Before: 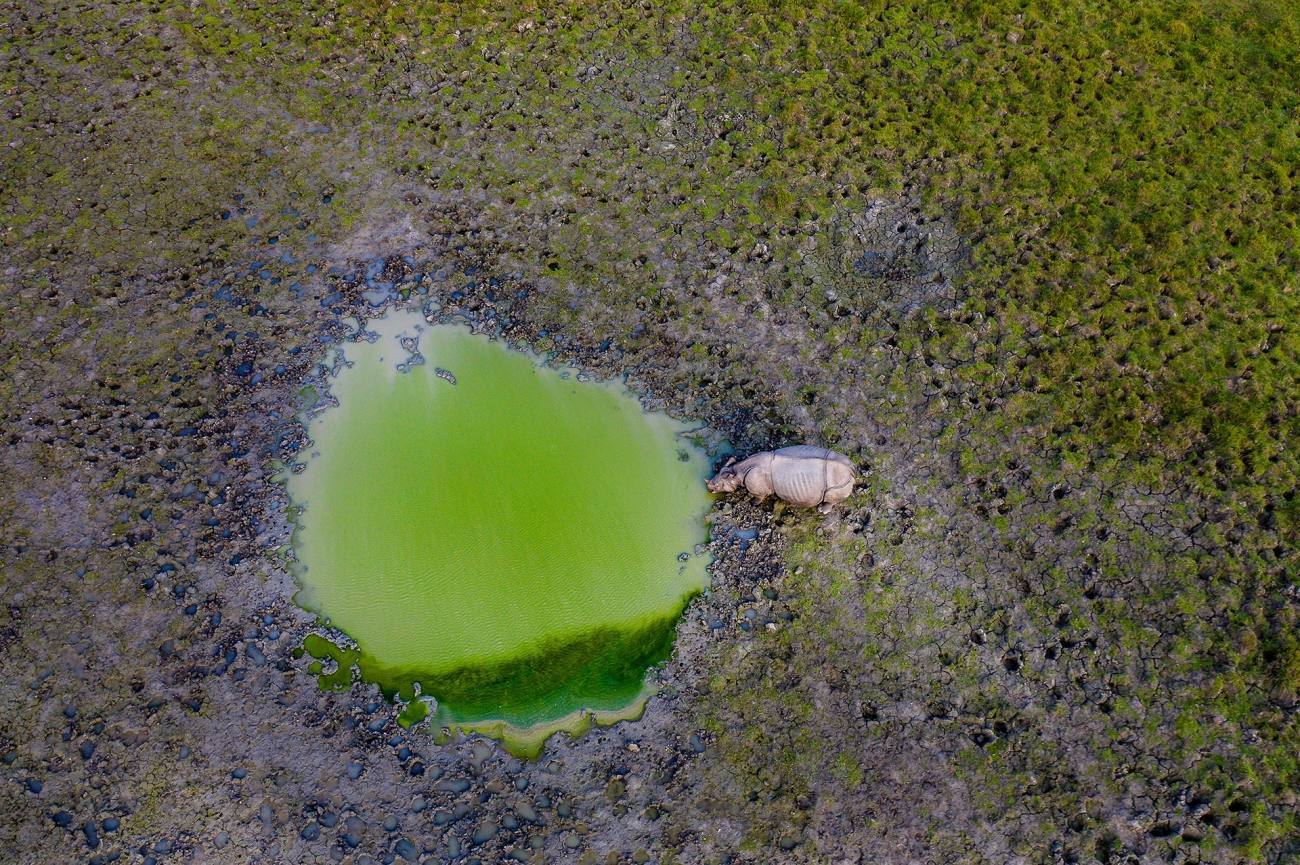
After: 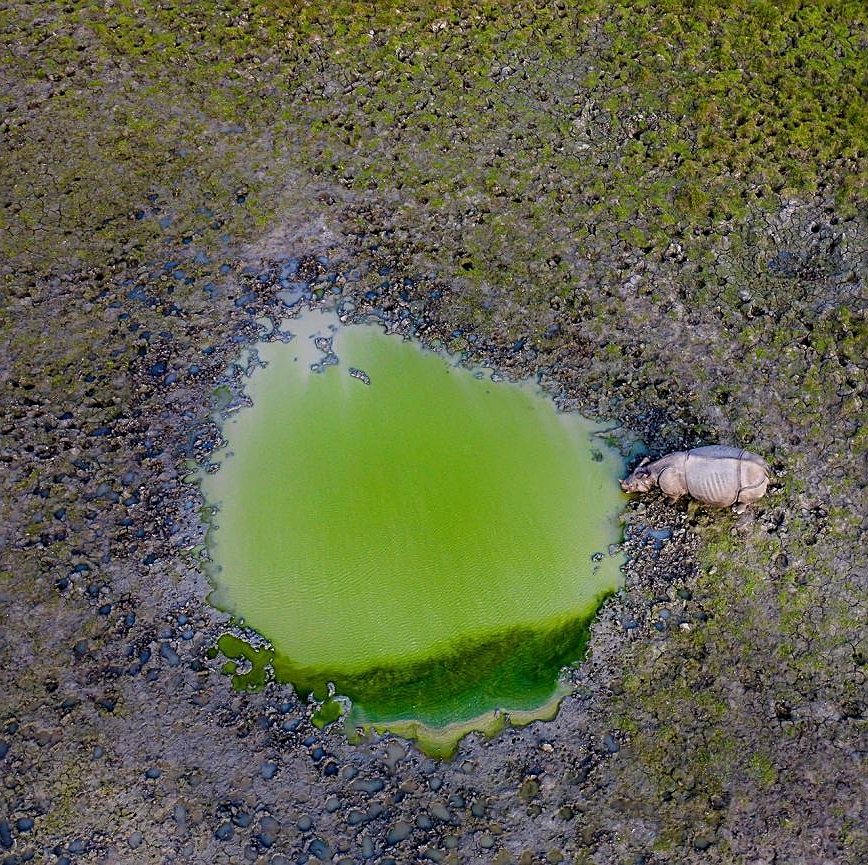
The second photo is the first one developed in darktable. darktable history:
crop and rotate: left 6.654%, right 26.571%
sharpen: on, module defaults
